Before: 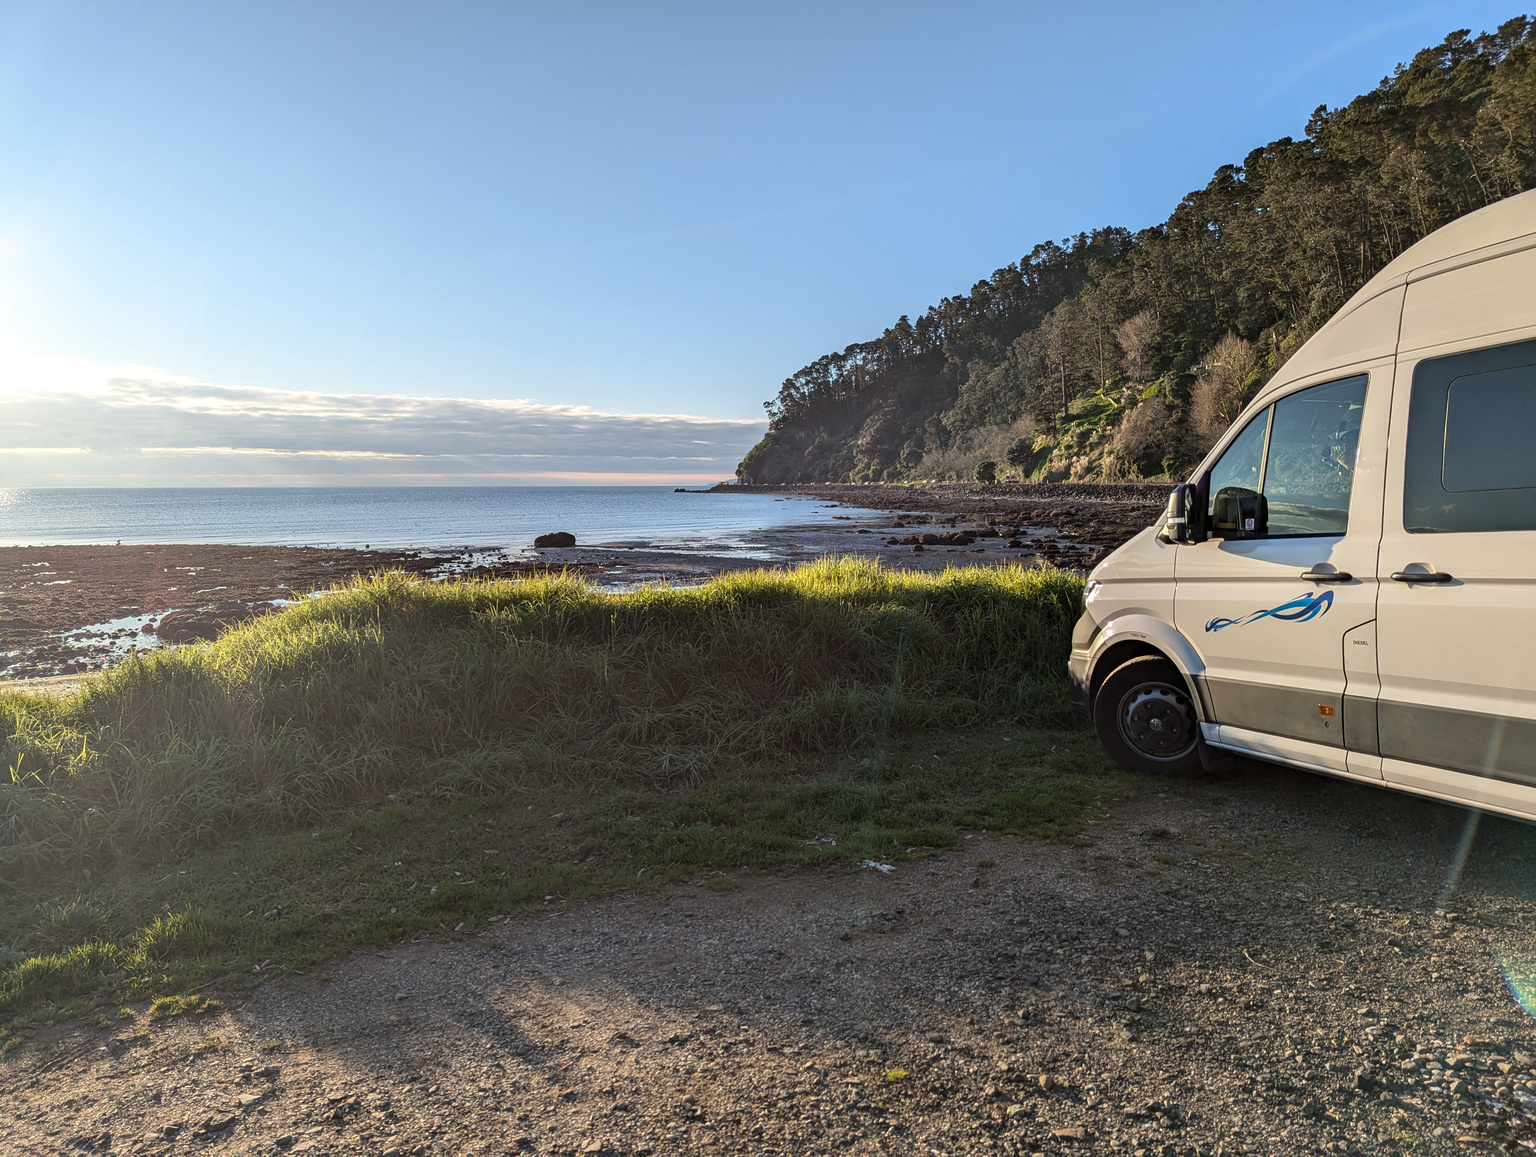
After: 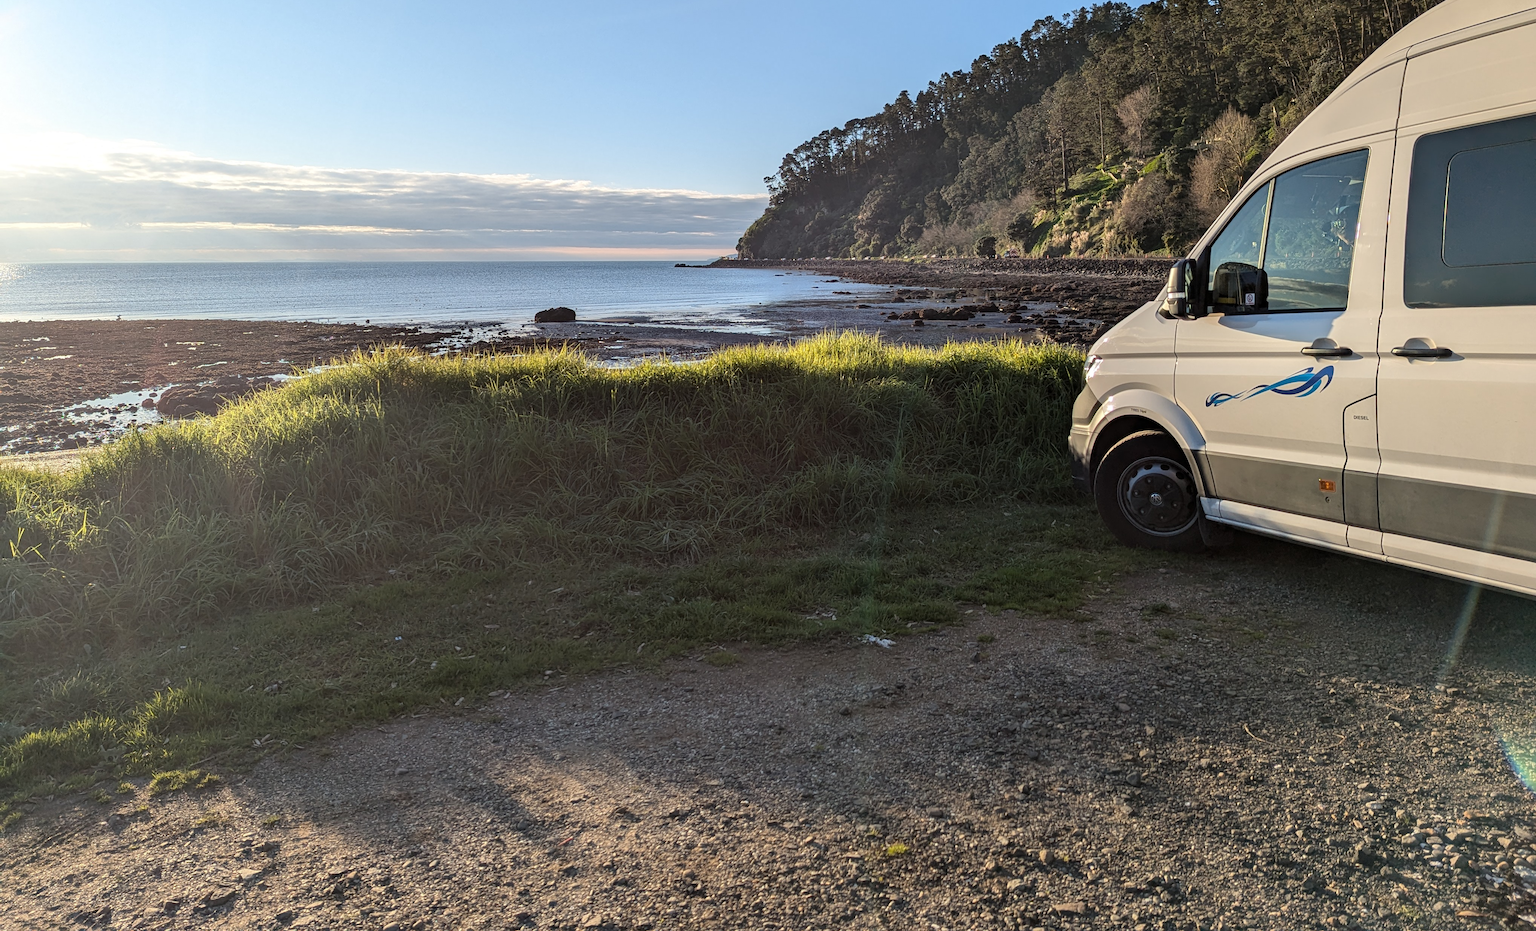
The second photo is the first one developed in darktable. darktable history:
crop and rotate: top 19.467%
